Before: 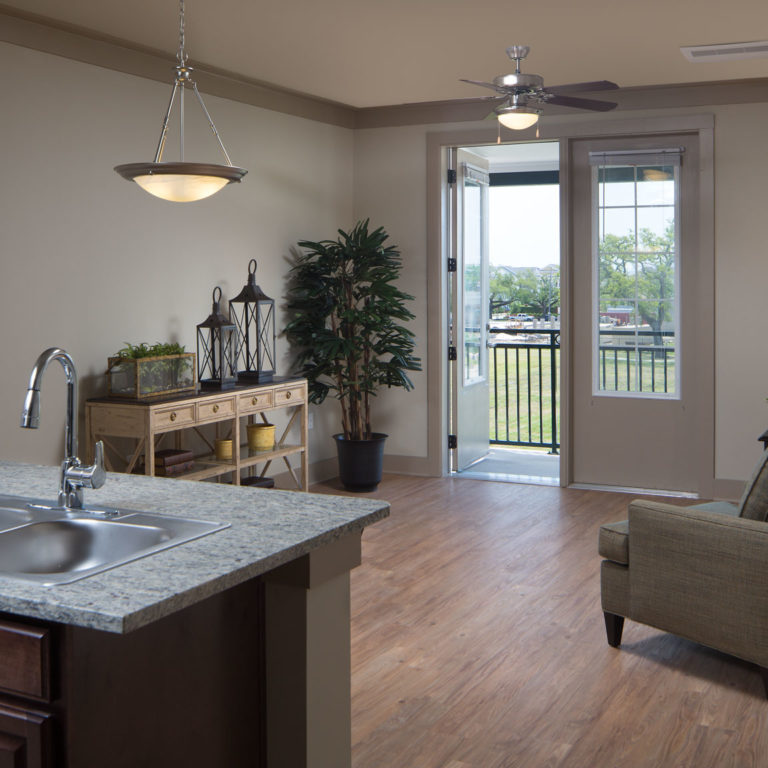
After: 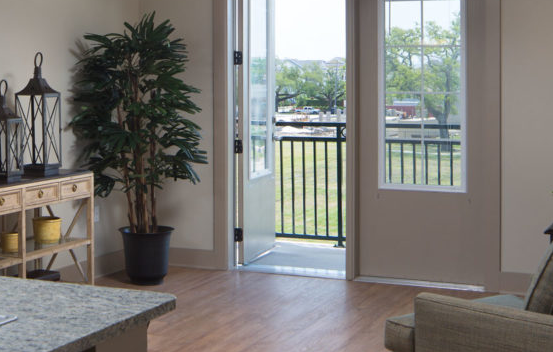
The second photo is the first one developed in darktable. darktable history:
crop and rotate: left 27.938%, top 27.046%, bottom 27.046%
